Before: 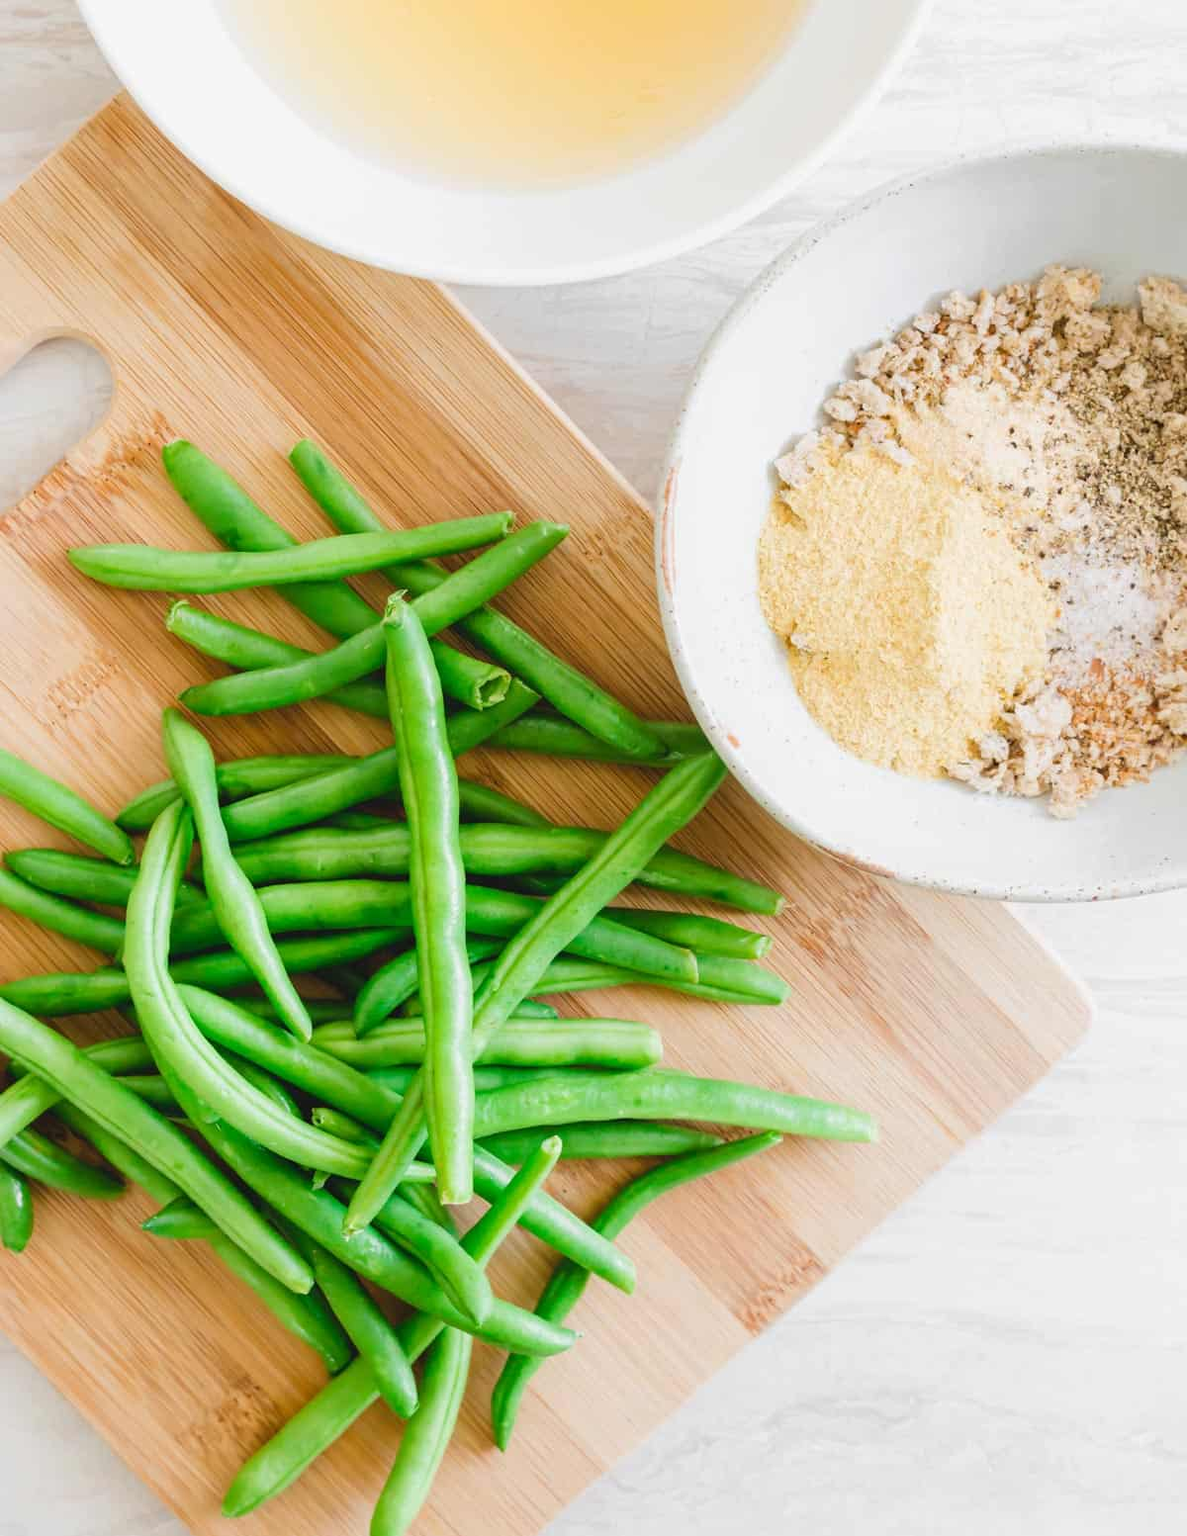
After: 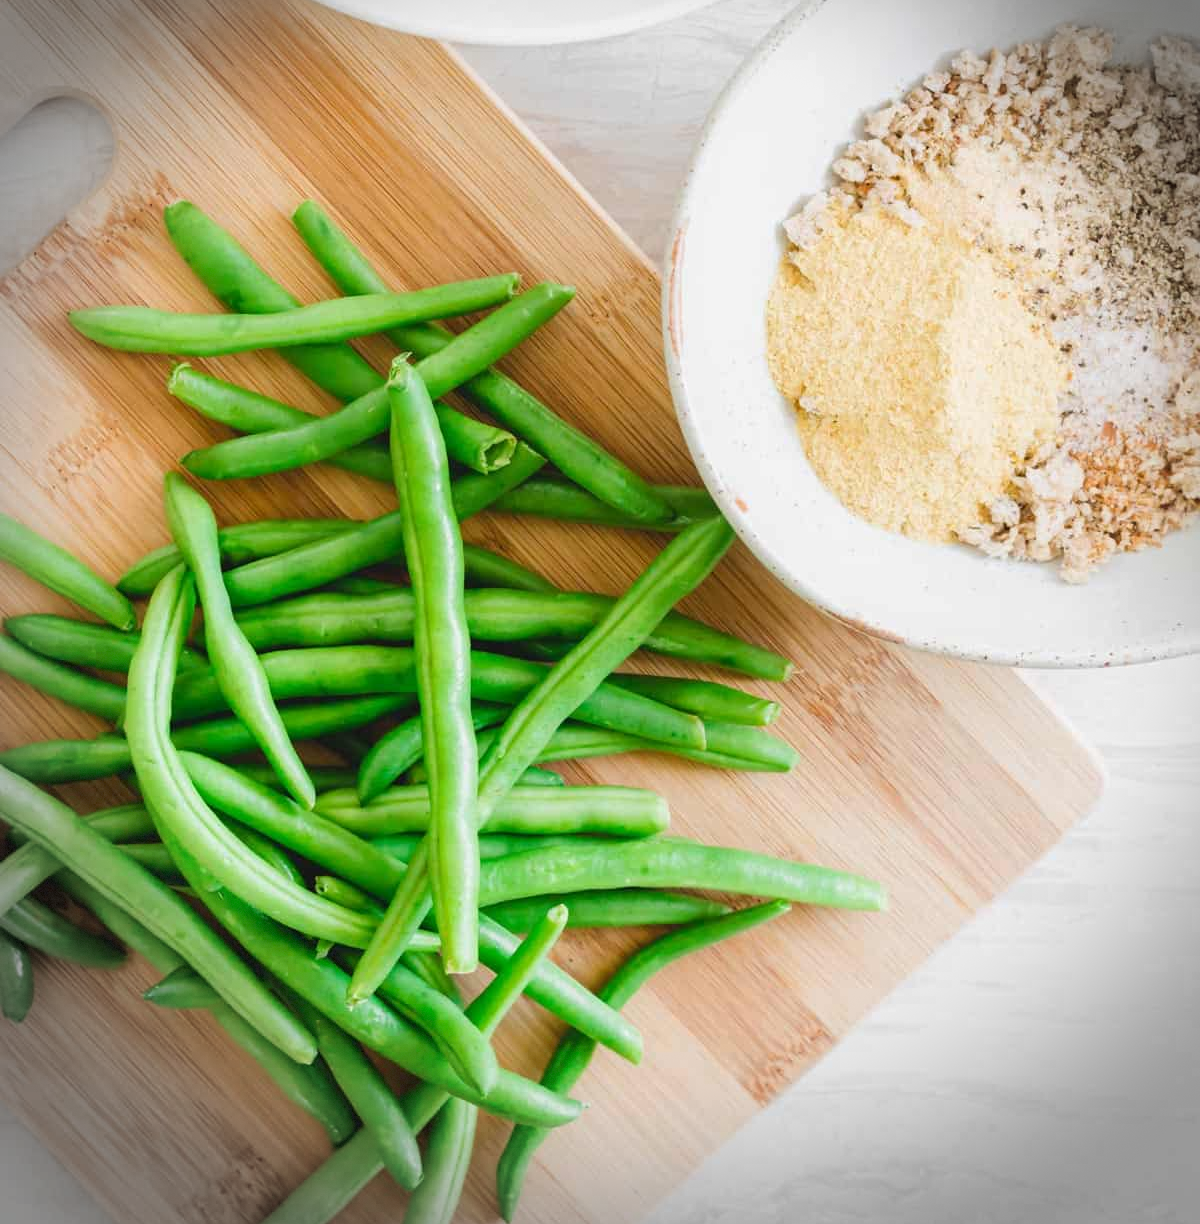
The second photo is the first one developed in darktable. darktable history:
crop and rotate: top 15.761%, bottom 5.405%
vignetting: brightness -0.621, saturation -0.672, center (0.035, -0.097), dithering 8-bit output
